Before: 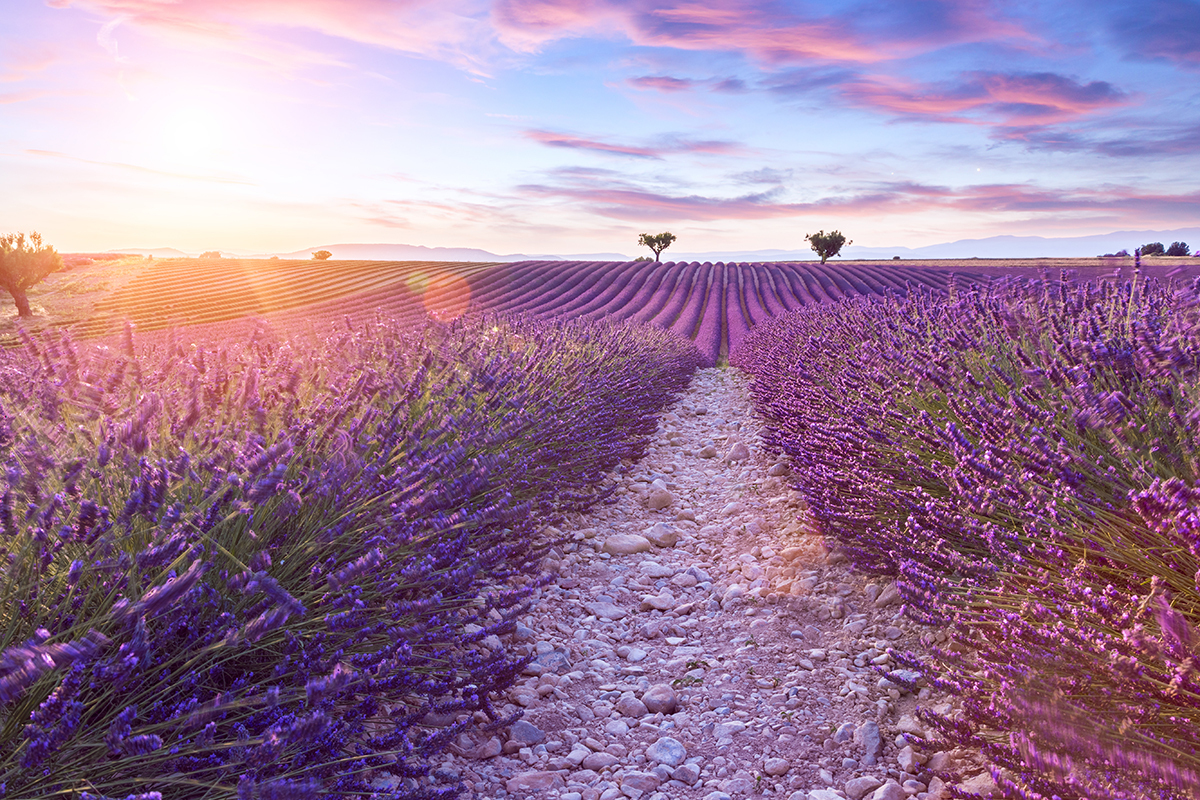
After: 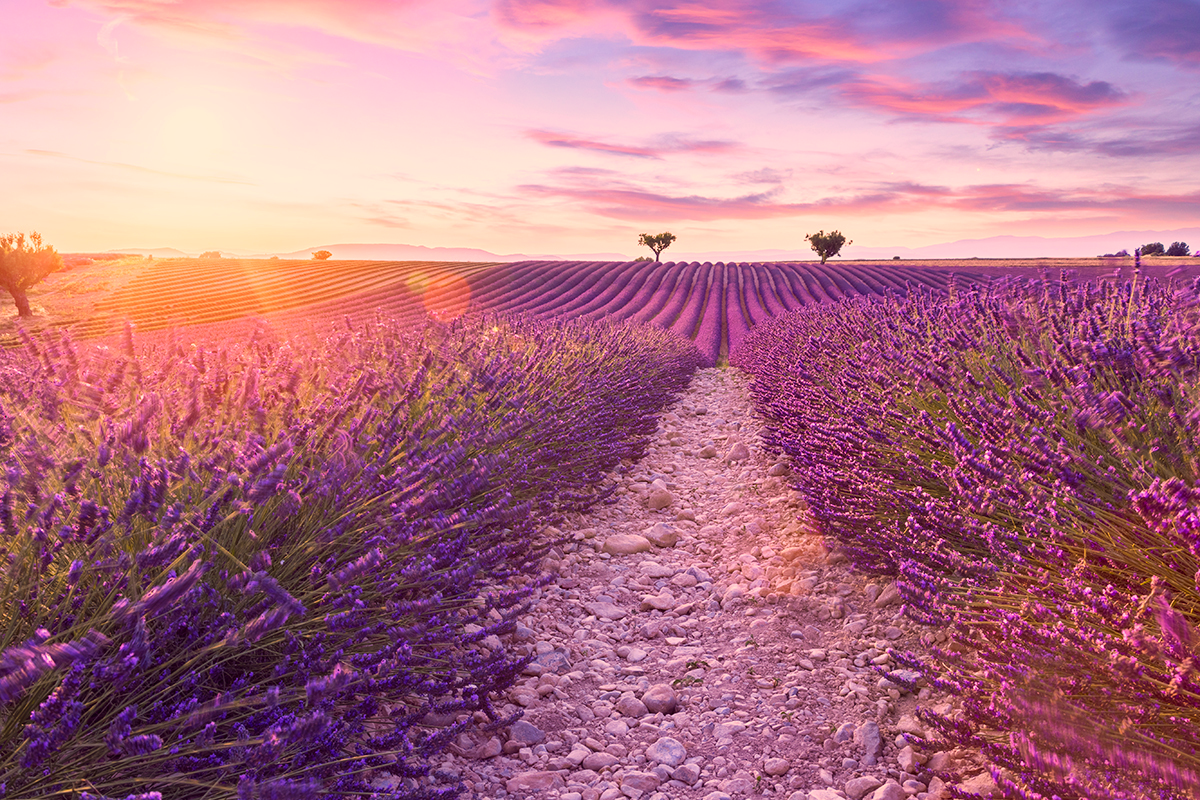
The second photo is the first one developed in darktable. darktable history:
color correction: highlights a* 22.47, highlights b* 21.63
